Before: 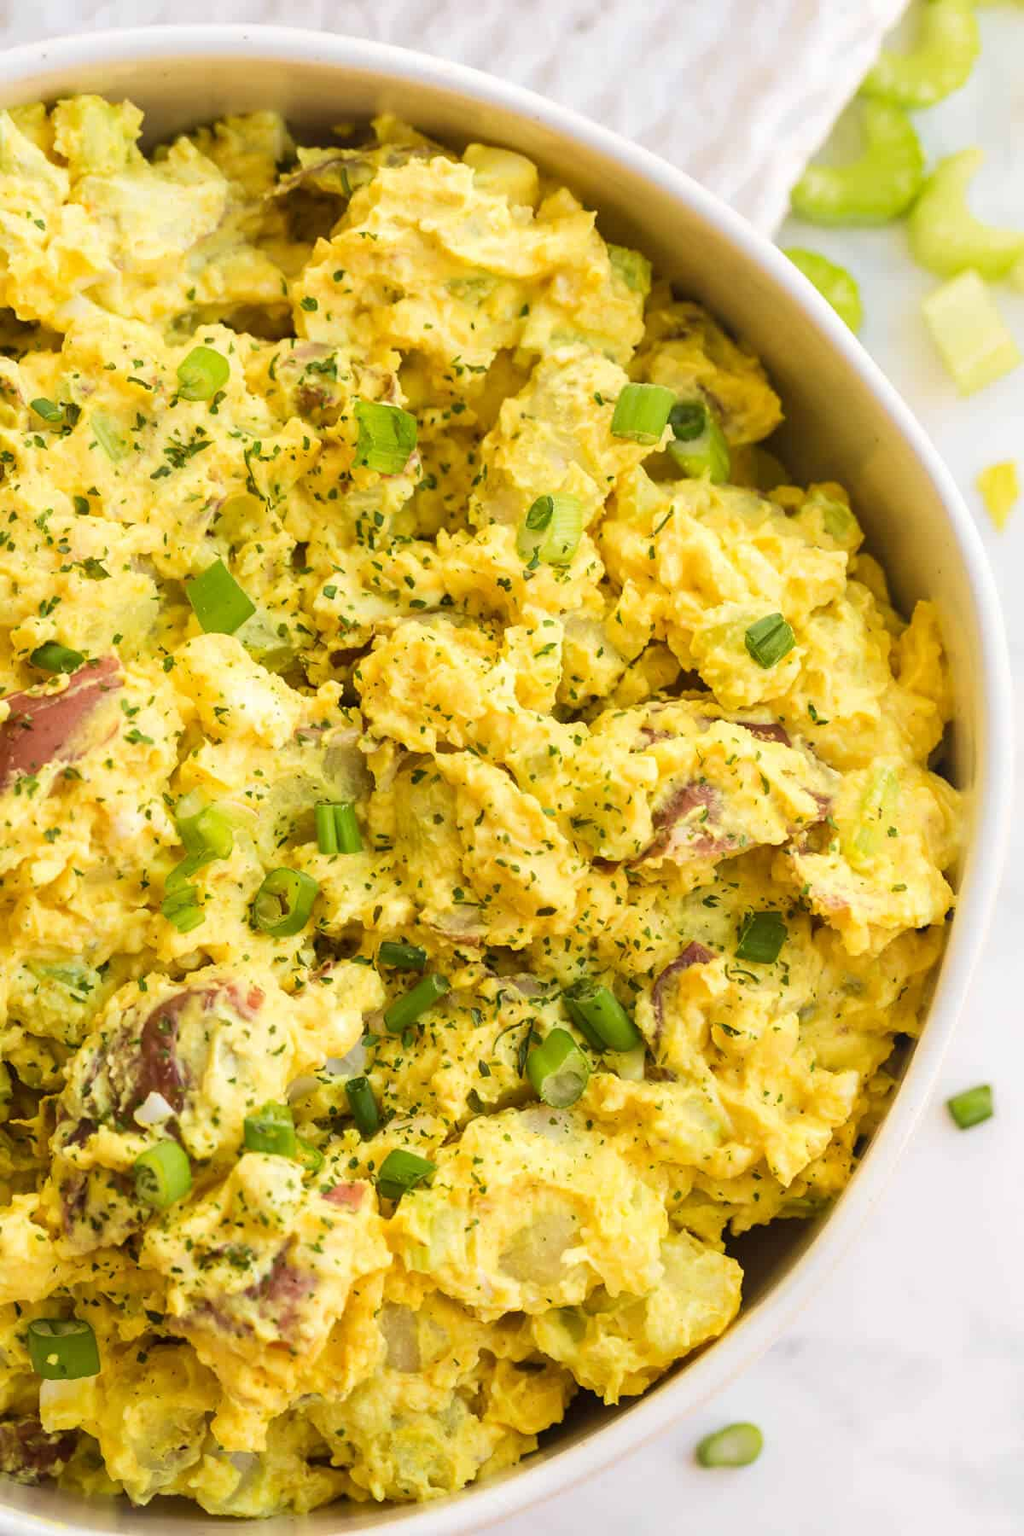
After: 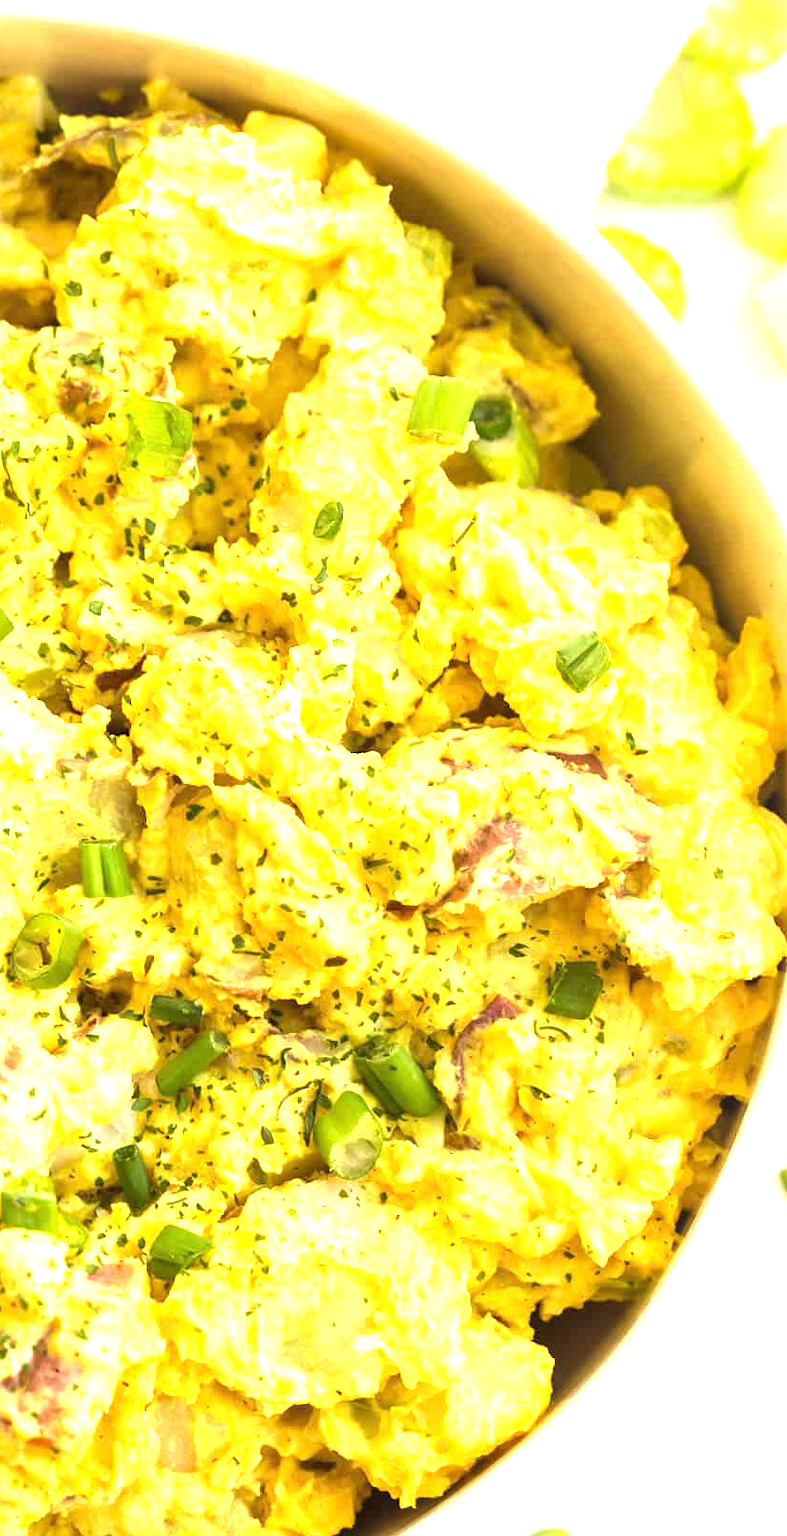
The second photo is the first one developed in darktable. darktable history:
exposure: black level correction 0, exposure 1.102 EV, compensate highlight preservation false
crop and rotate: left 23.832%, top 2.868%, right 6.682%, bottom 6.825%
